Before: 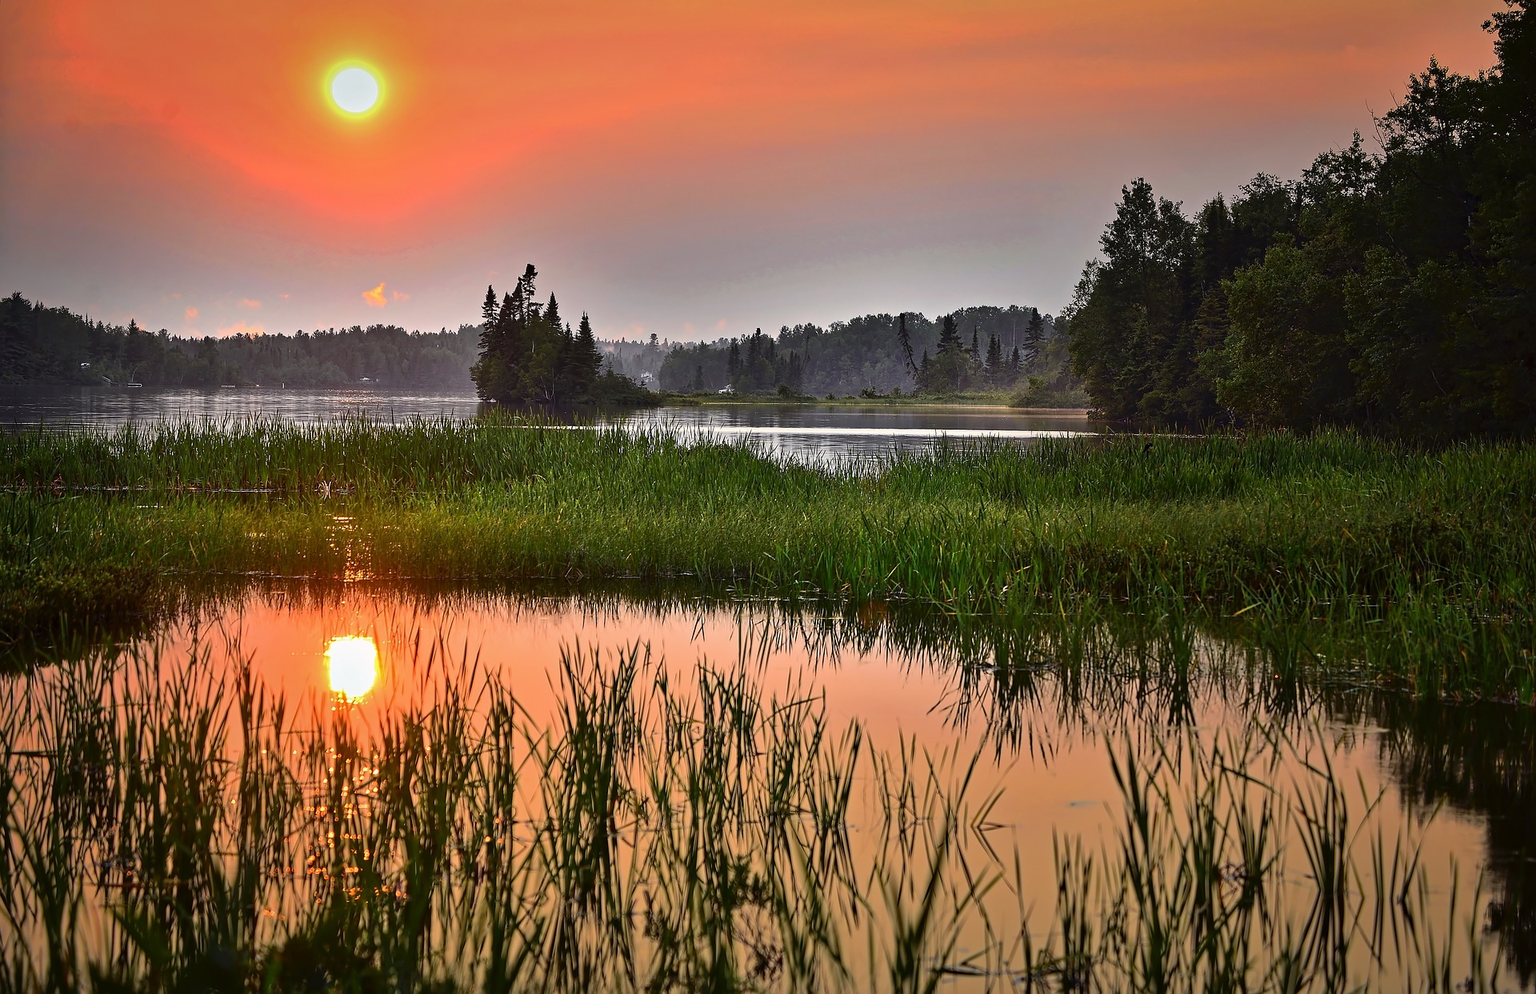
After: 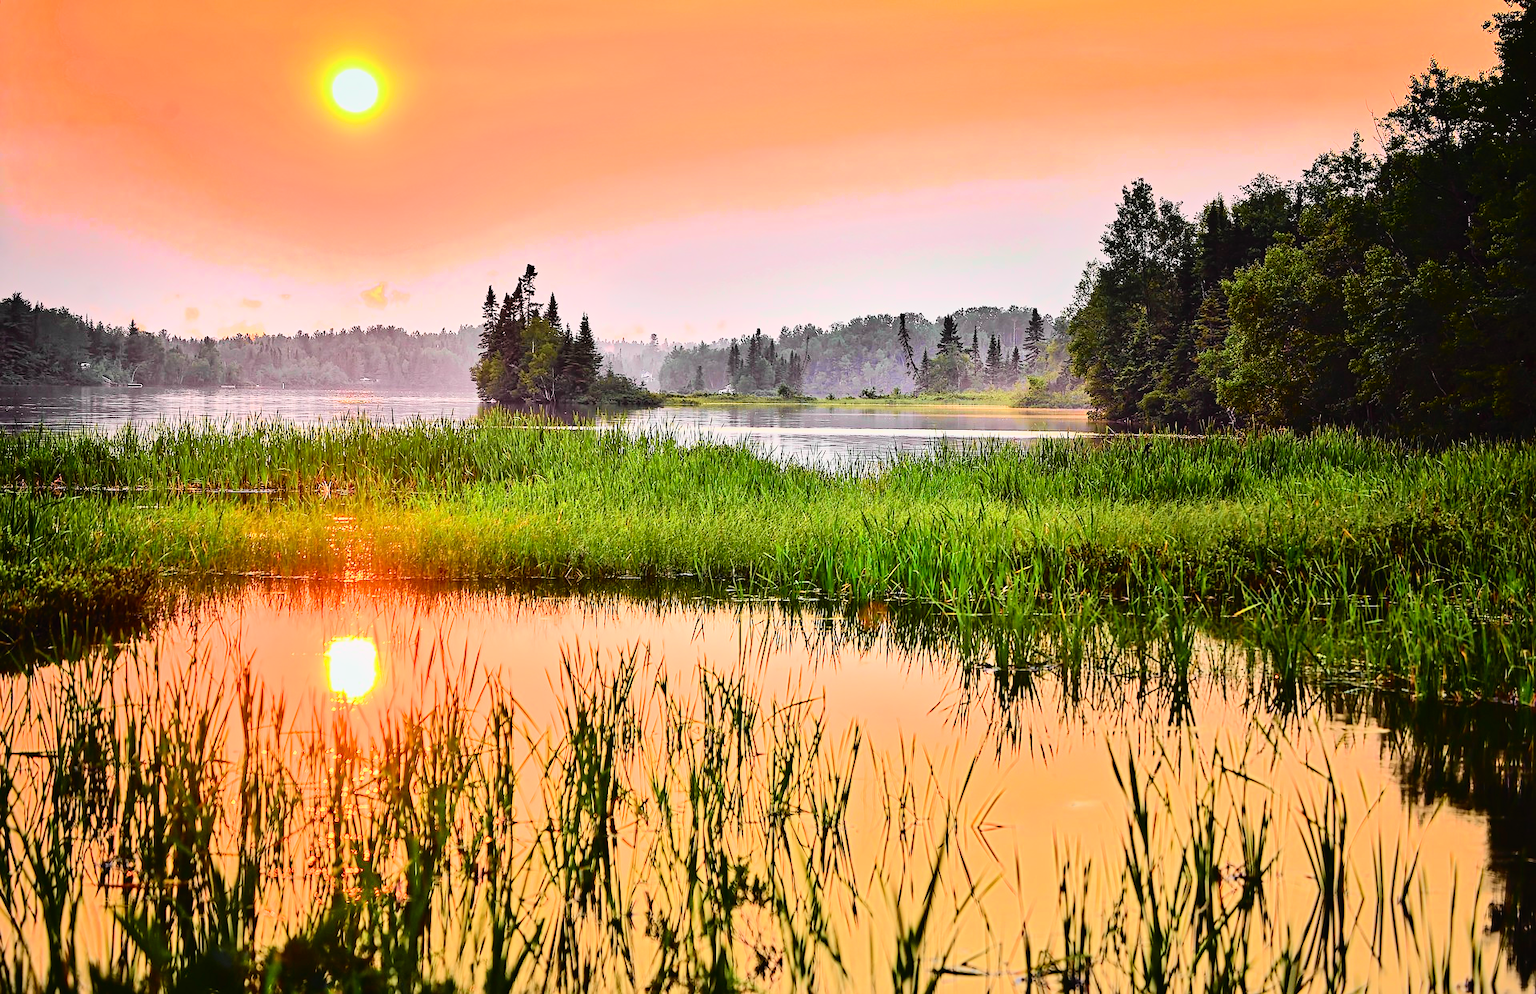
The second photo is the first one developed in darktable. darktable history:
exposure: black level correction 0, exposure 1.5 EV, compensate highlight preservation false
filmic rgb: black relative exposure -6.97 EV, white relative exposure 5.64 EV, threshold 3.01 EV, hardness 2.86, color science v6 (2022), enable highlight reconstruction true
tone equalizer: edges refinement/feathering 500, mask exposure compensation -1.57 EV, preserve details no
tone curve: curves: ch0 [(0, 0.014) (0.12, 0.096) (0.386, 0.49) (0.54, 0.684) (0.751, 0.855) (0.89, 0.943) (0.998, 0.989)]; ch1 [(0, 0) (0.133, 0.099) (0.437, 0.41) (0.5, 0.5) (0.517, 0.536) (0.548, 0.575) (0.582, 0.639) (0.627, 0.692) (0.836, 0.868) (1, 1)]; ch2 [(0, 0) (0.374, 0.341) (0.456, 0.443) (0.478, 0.49) (0.501, 0.5) (0.528, 0.538) (0.55, 0.6) (0.572, 0.633) (0.702, 0.775) (1, 1)], color space Lab, independent channels, preserve colors none
